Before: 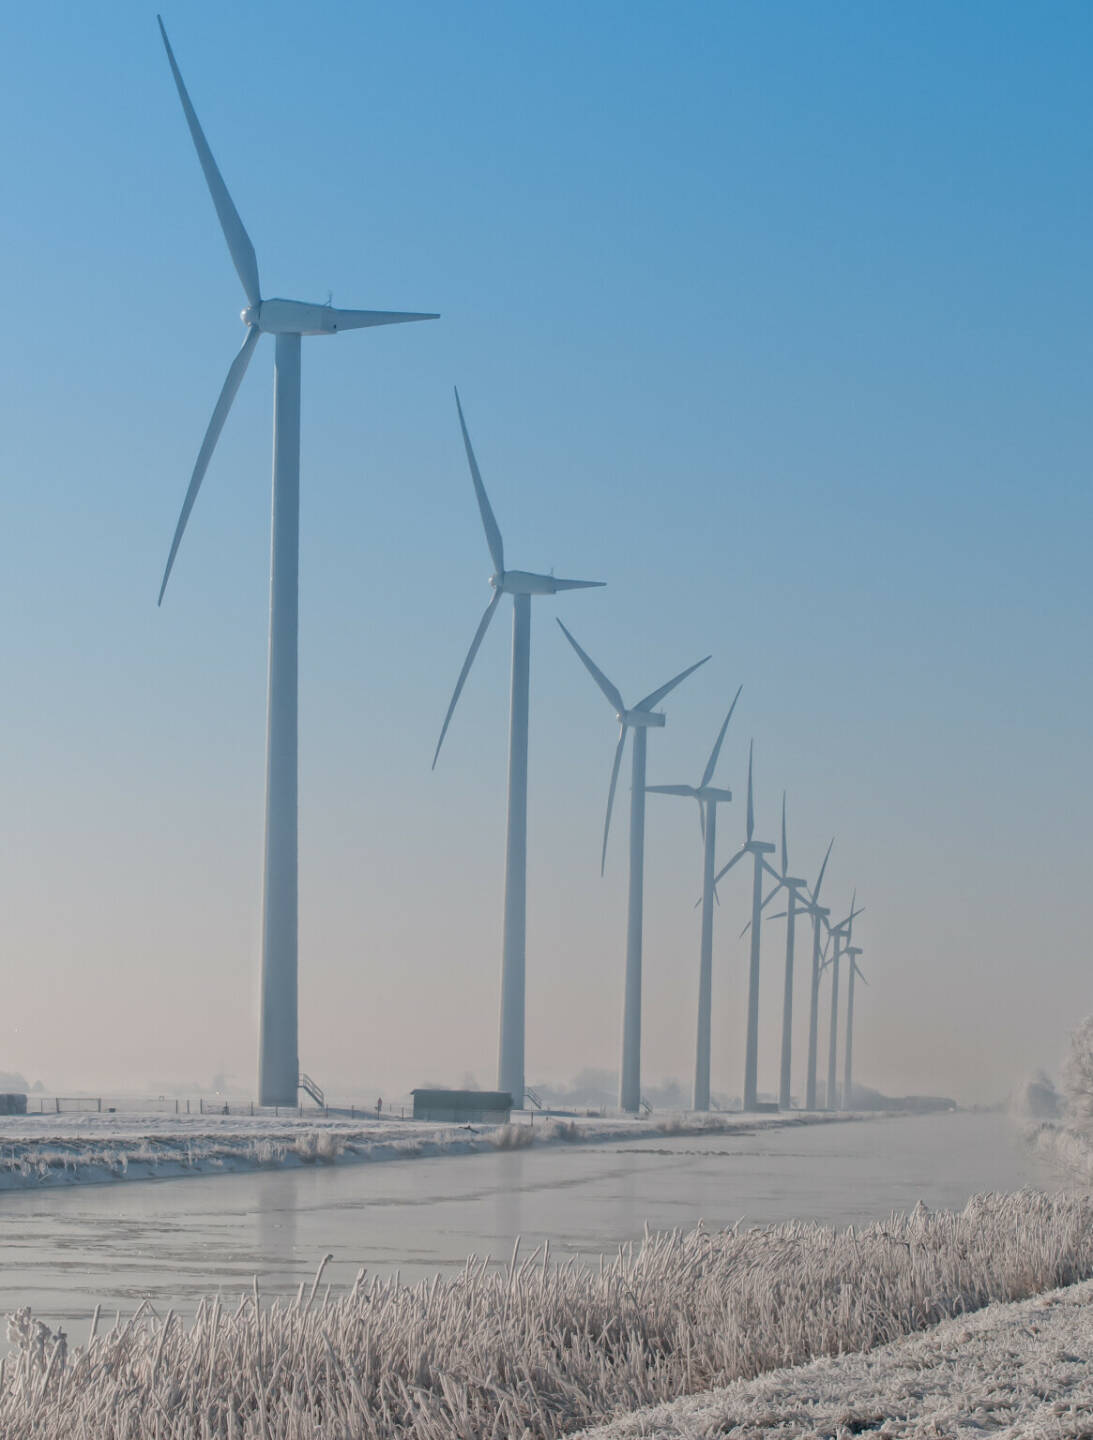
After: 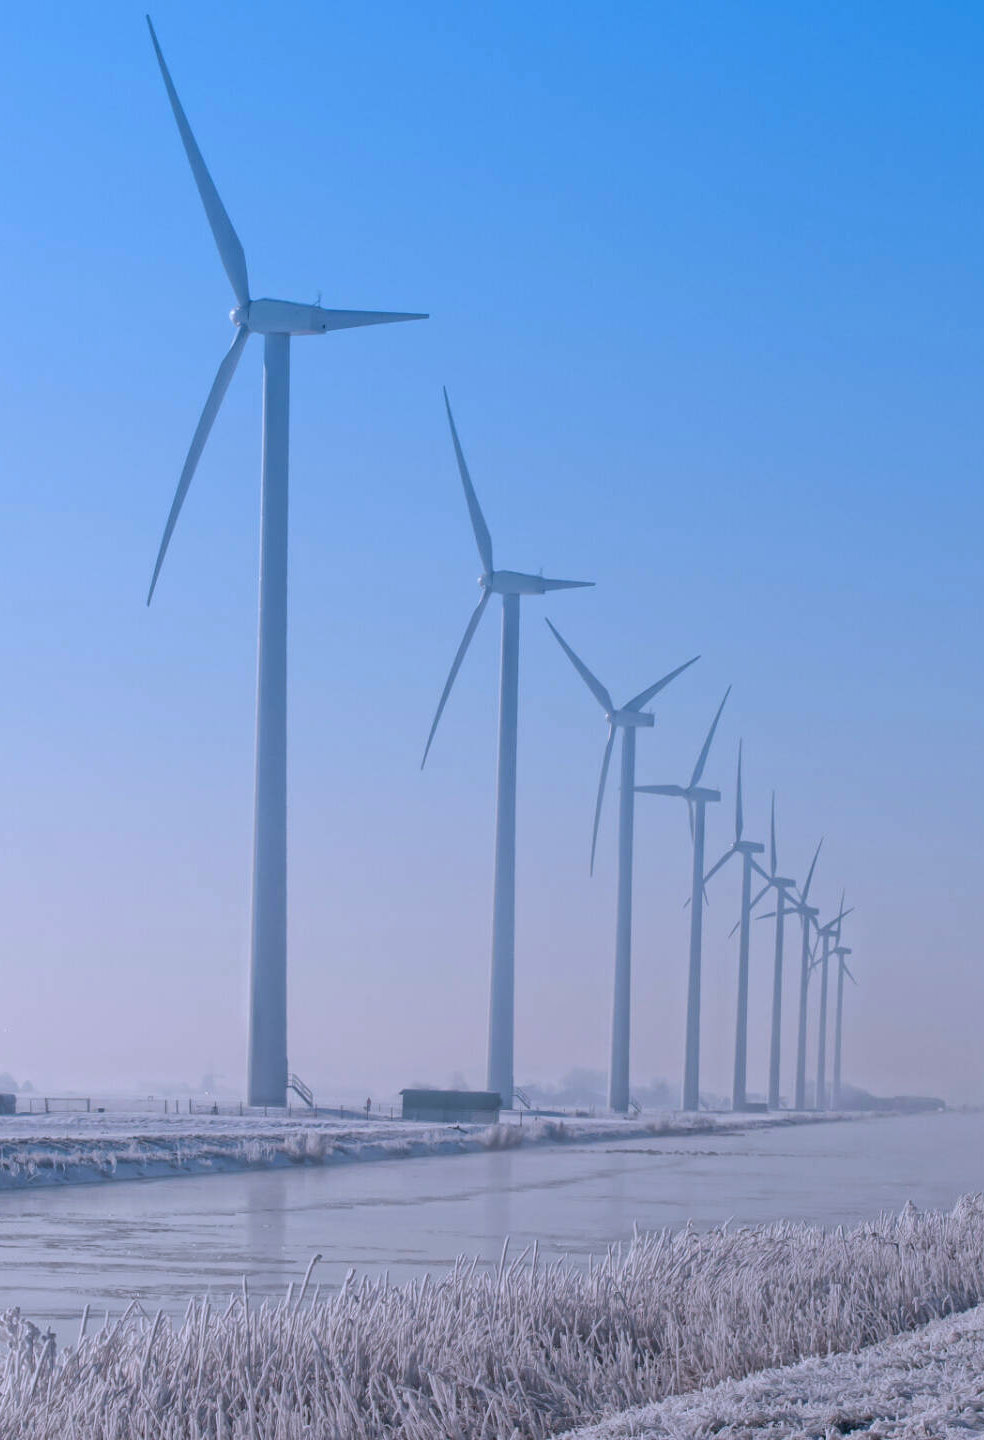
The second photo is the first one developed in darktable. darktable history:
crop and rotate: left 1.088%, right 8.807%
tone equalizer: on, module defaults
color calibration: illuminant as shot in camera, x 0.379, y 0.396, temperature 4138.76 K
